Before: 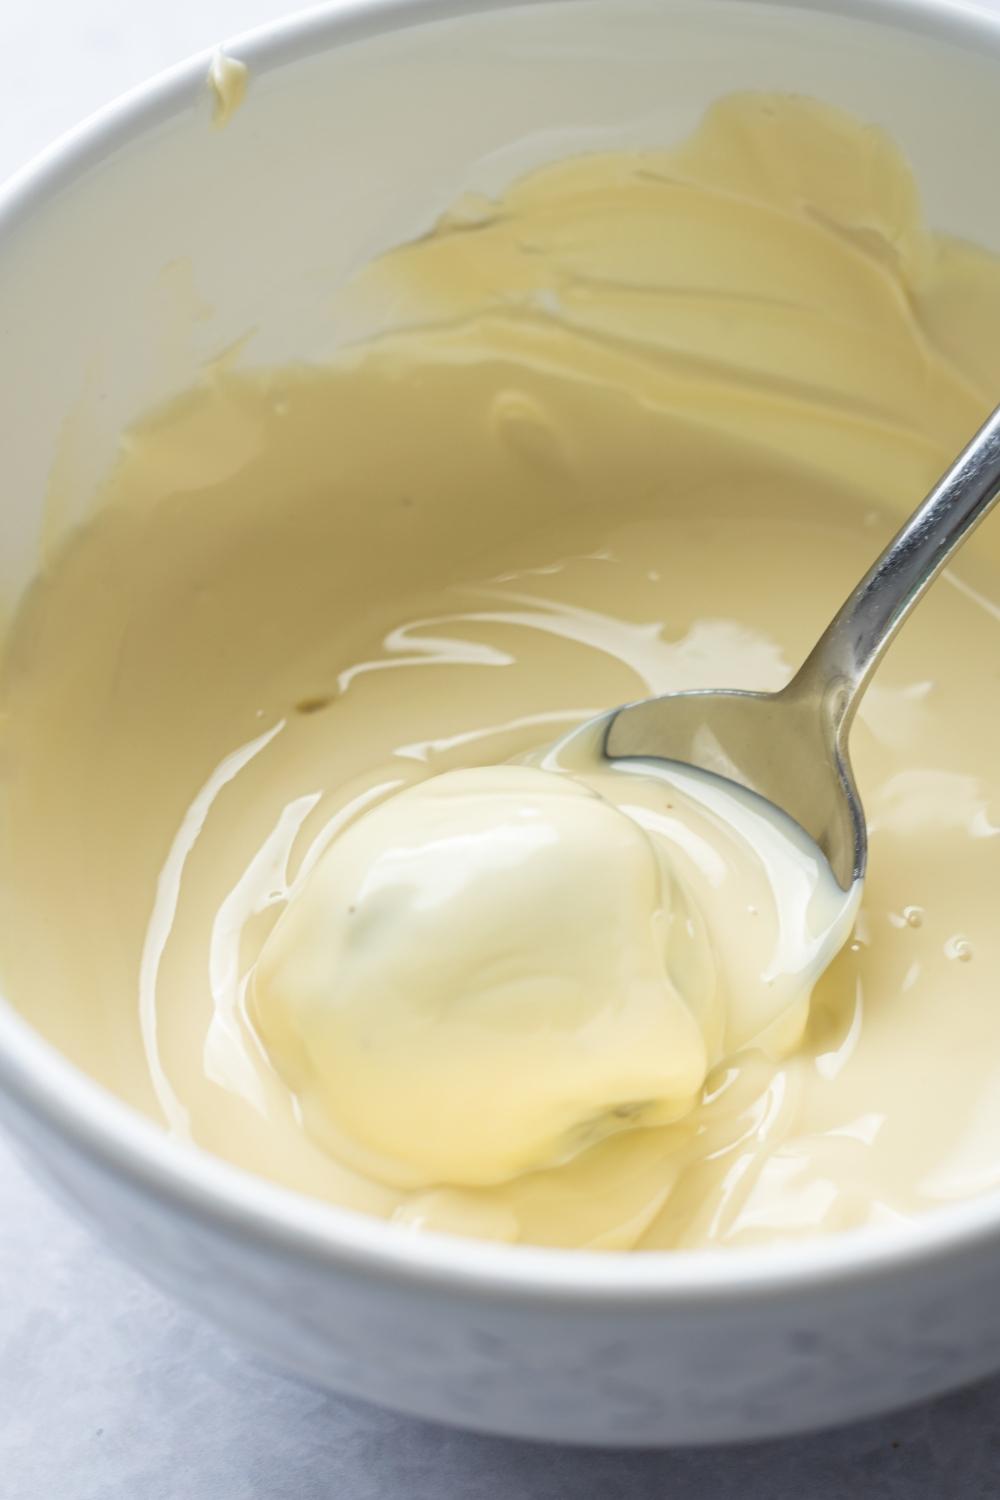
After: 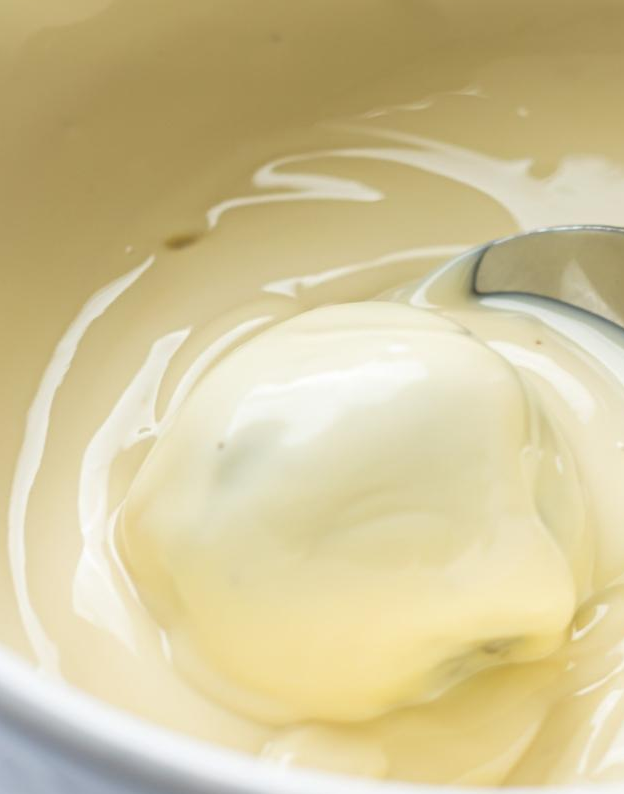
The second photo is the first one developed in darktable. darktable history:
crop: left 13.16%, top 30.974%, right 24.44%, bottom 16.05%
